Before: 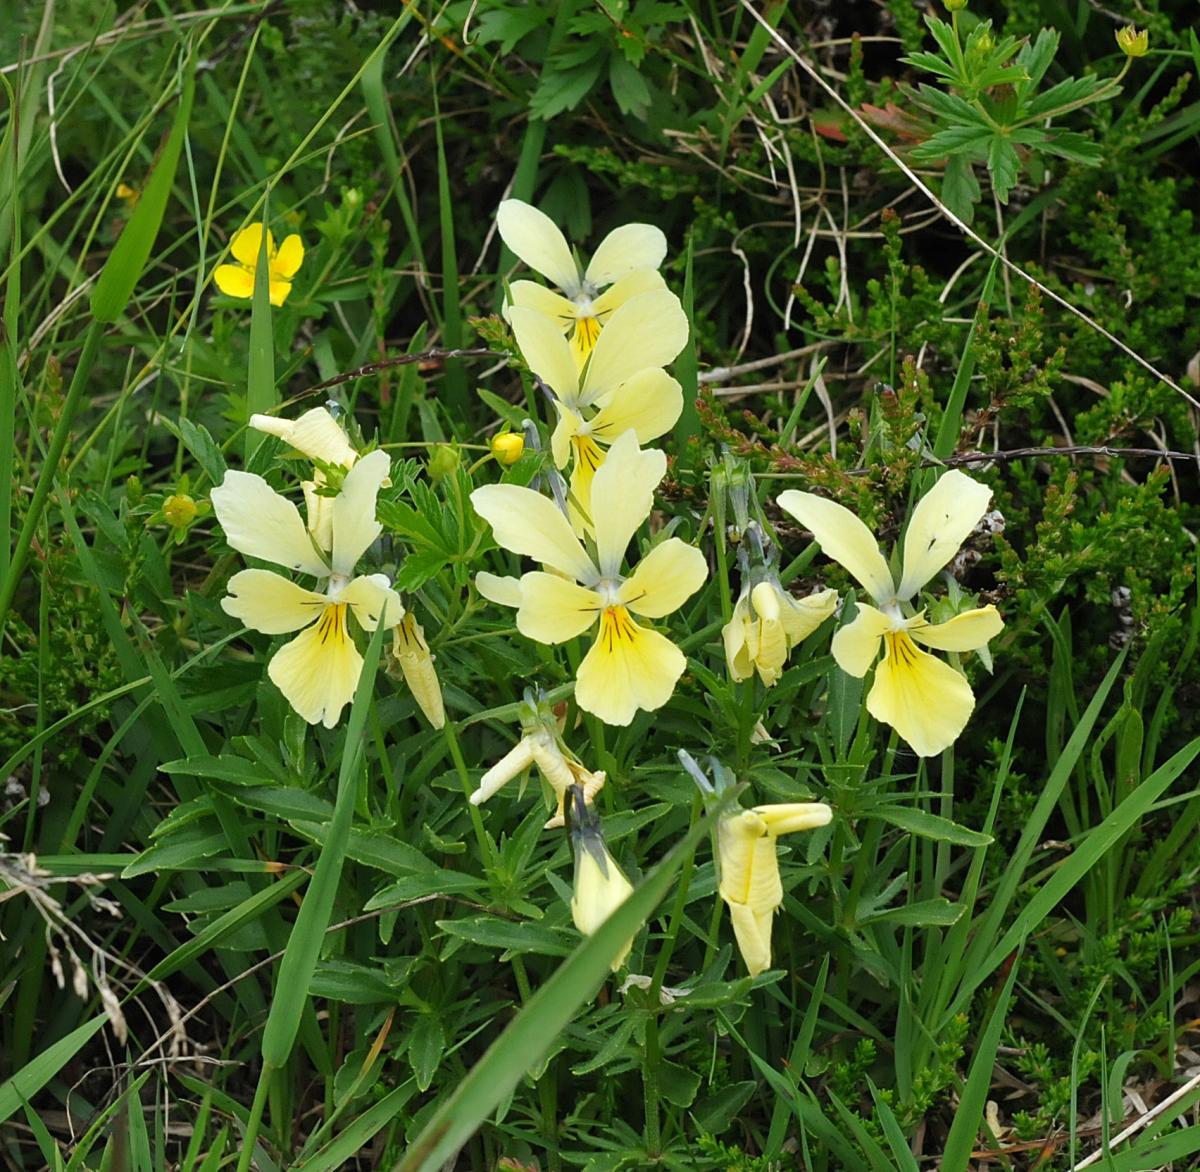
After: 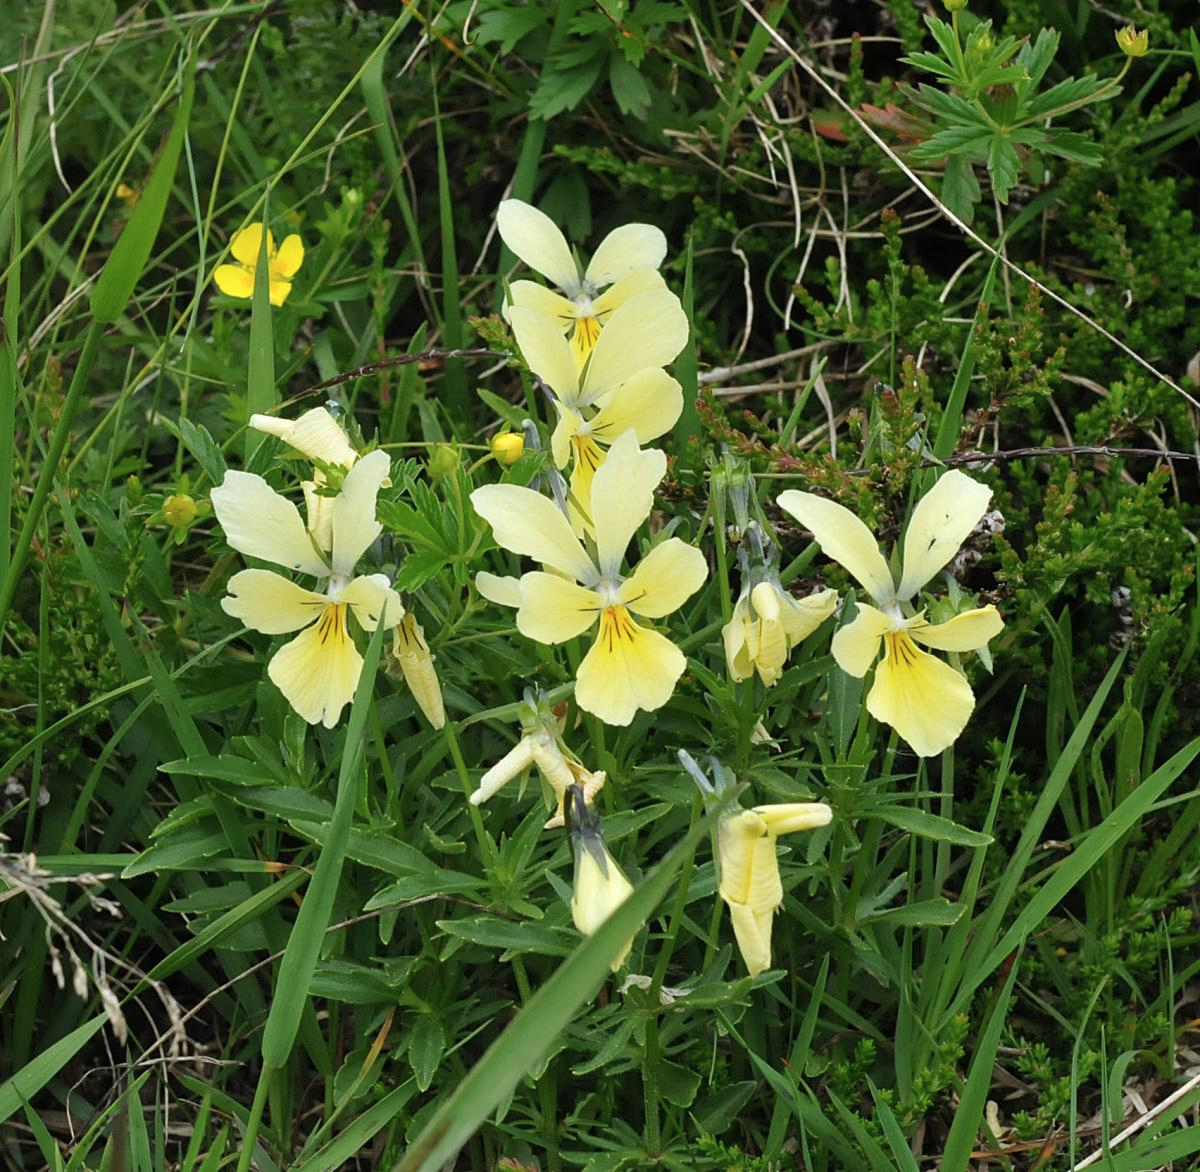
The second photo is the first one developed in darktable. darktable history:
contrast brightness saturation: saturation -0.085
